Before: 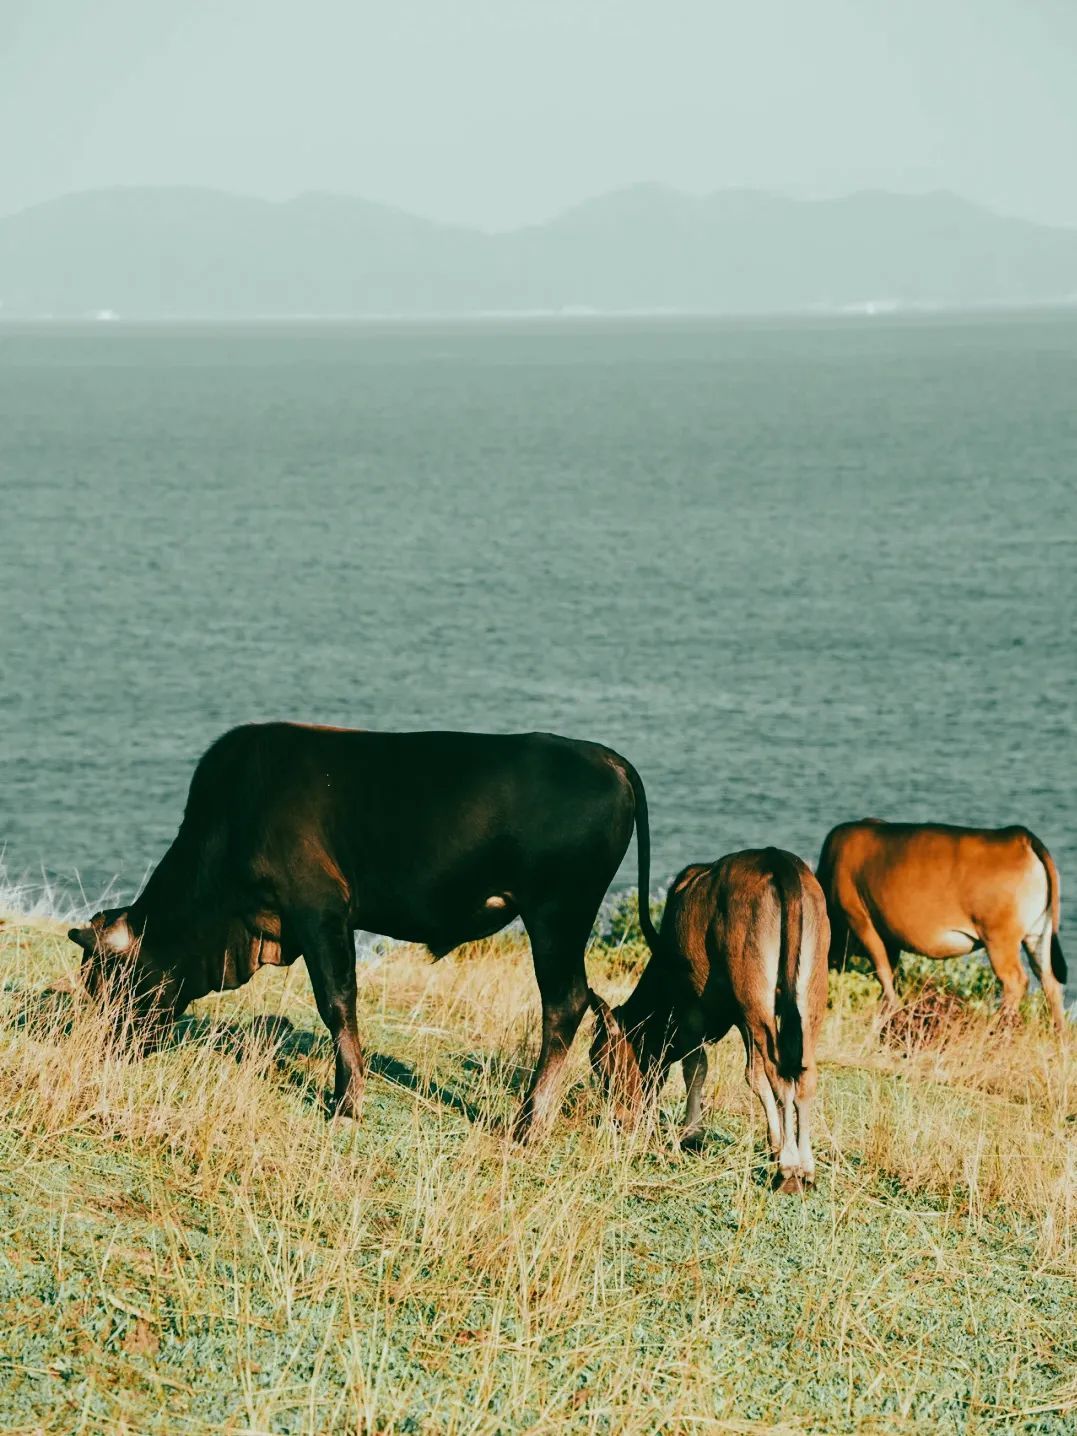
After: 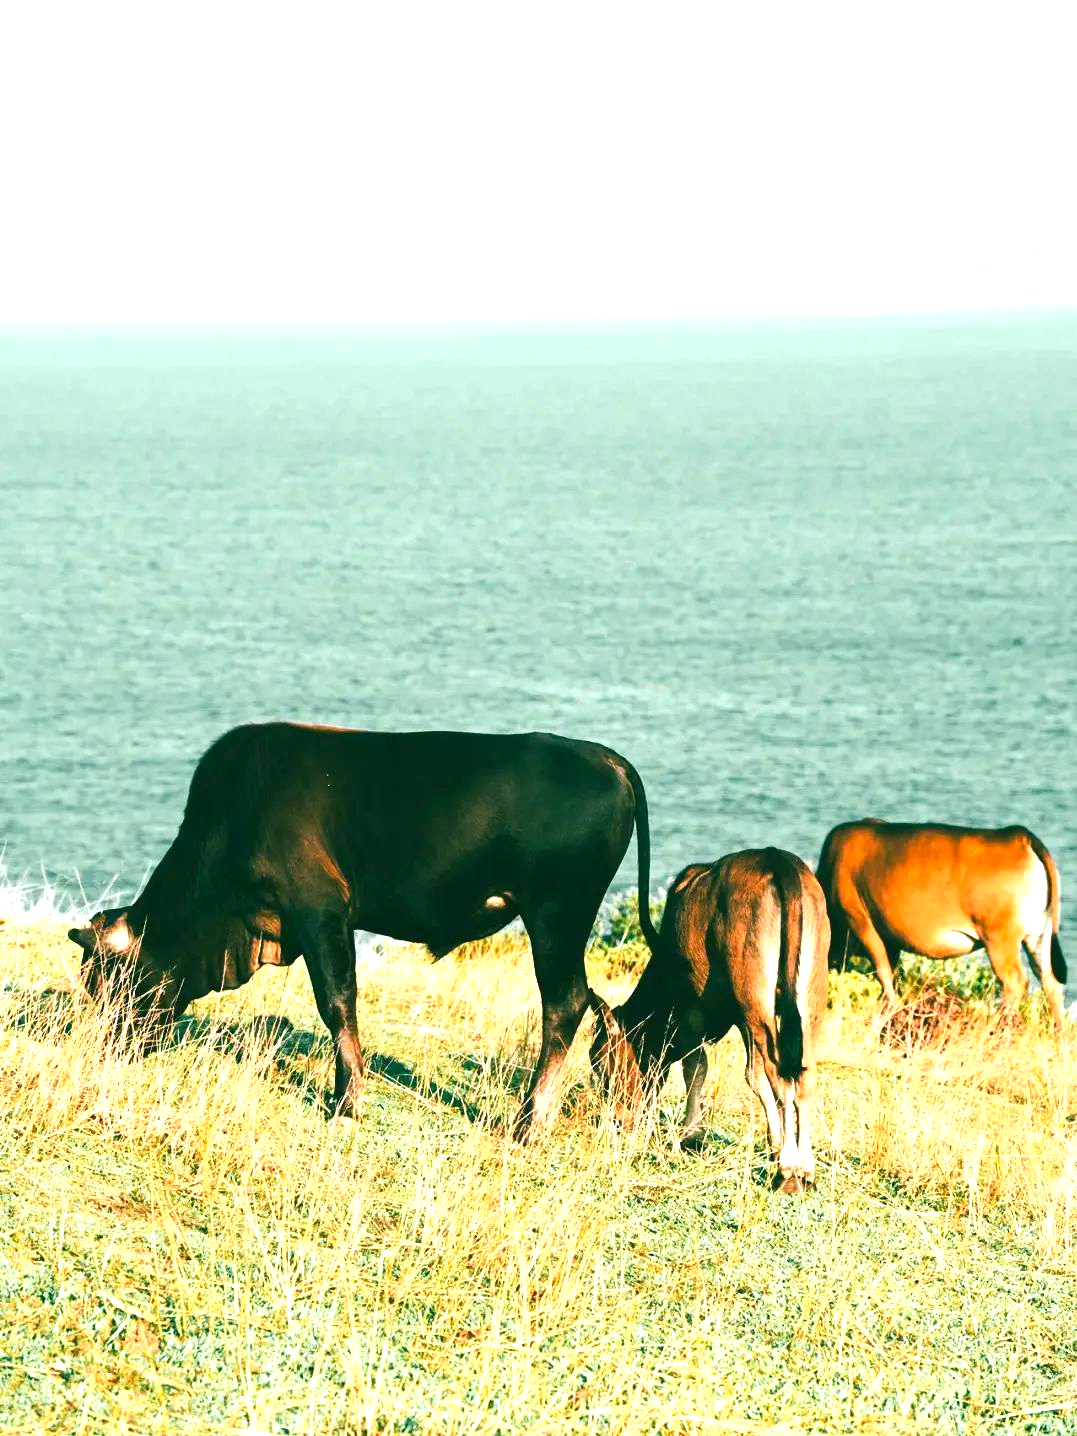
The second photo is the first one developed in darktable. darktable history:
color correction: saturation 1.1
exposure: black level correction 0, exposure 1.2 EV, compensate exposure bias true, compensate highlight preservation false
